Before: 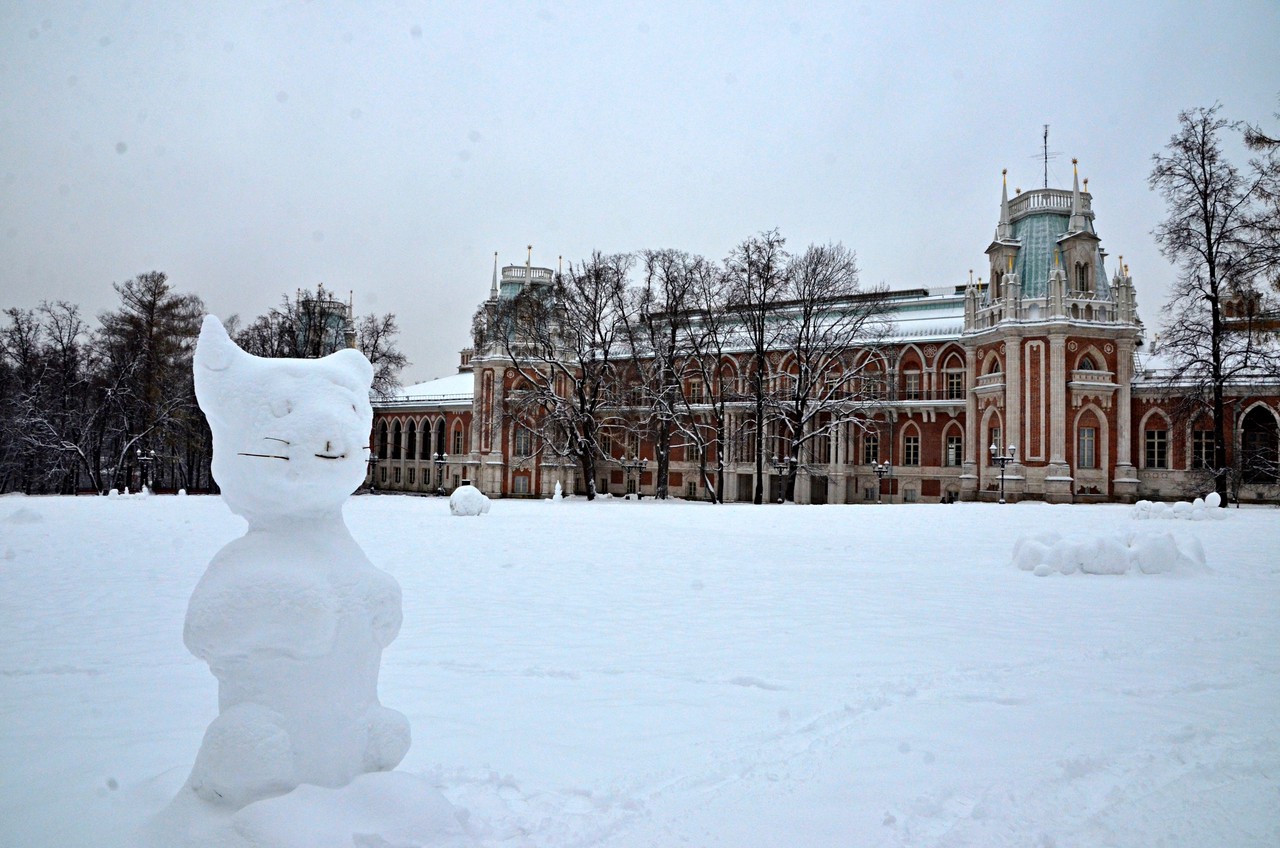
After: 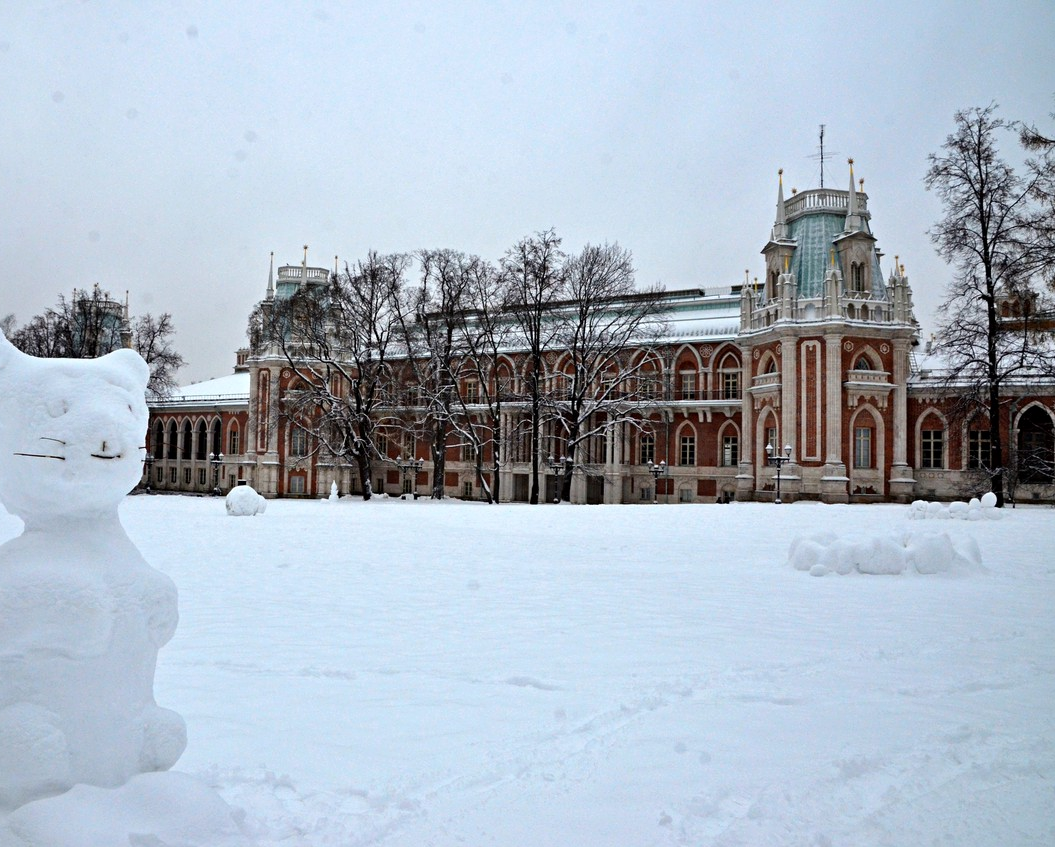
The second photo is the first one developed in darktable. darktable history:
local contrast: mode bilateral grid, contrast 11, coarseness 25, detail 115%, midtone range 0.2
crop: left 17.506%, bottom 0.018%
